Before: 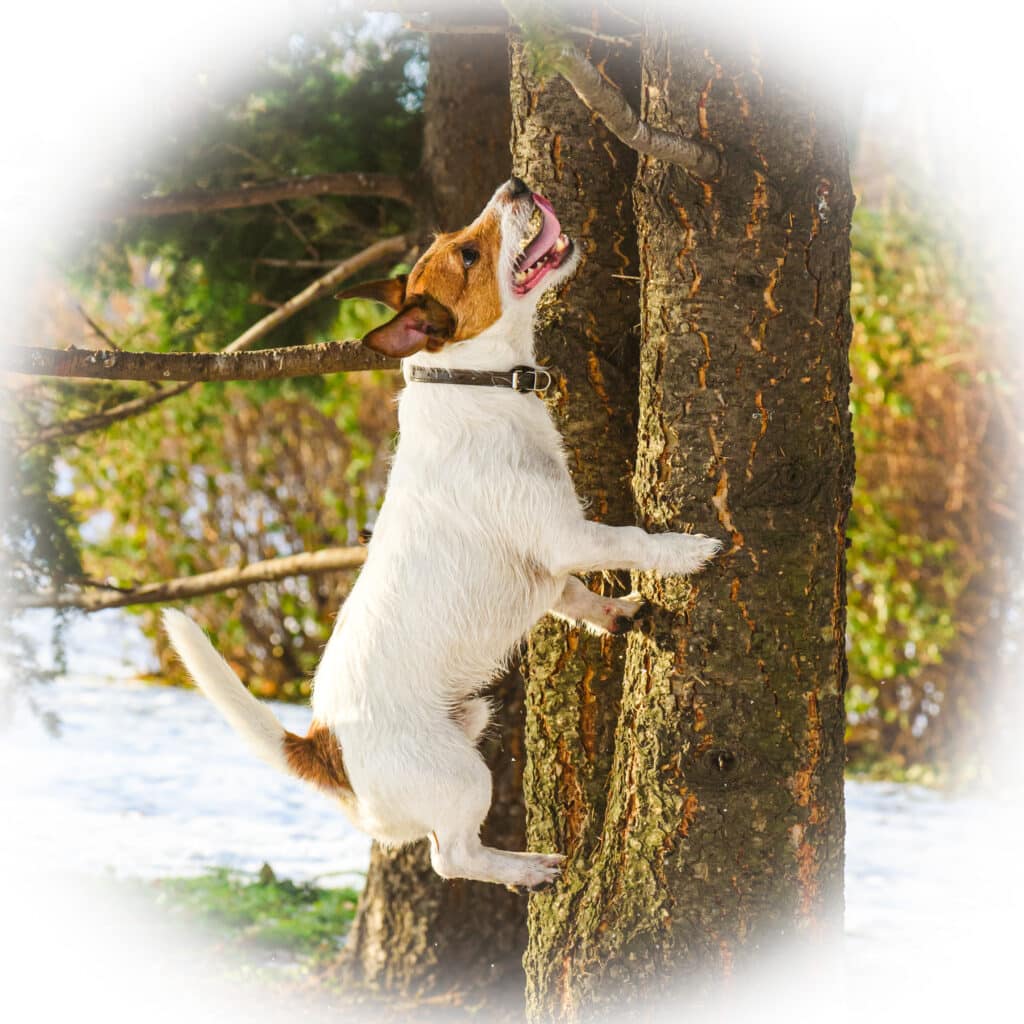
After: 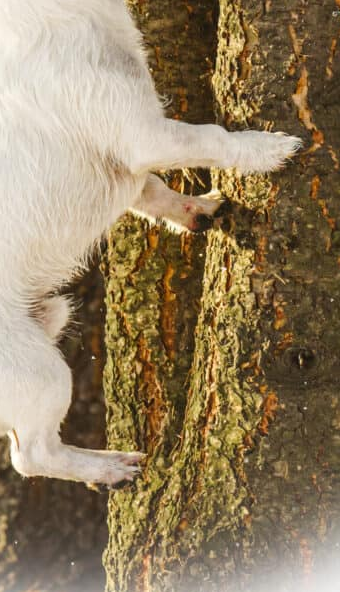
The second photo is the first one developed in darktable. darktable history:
crop: left 41.109%, top 39.325%, right 25.605%, bottom 2.845%
